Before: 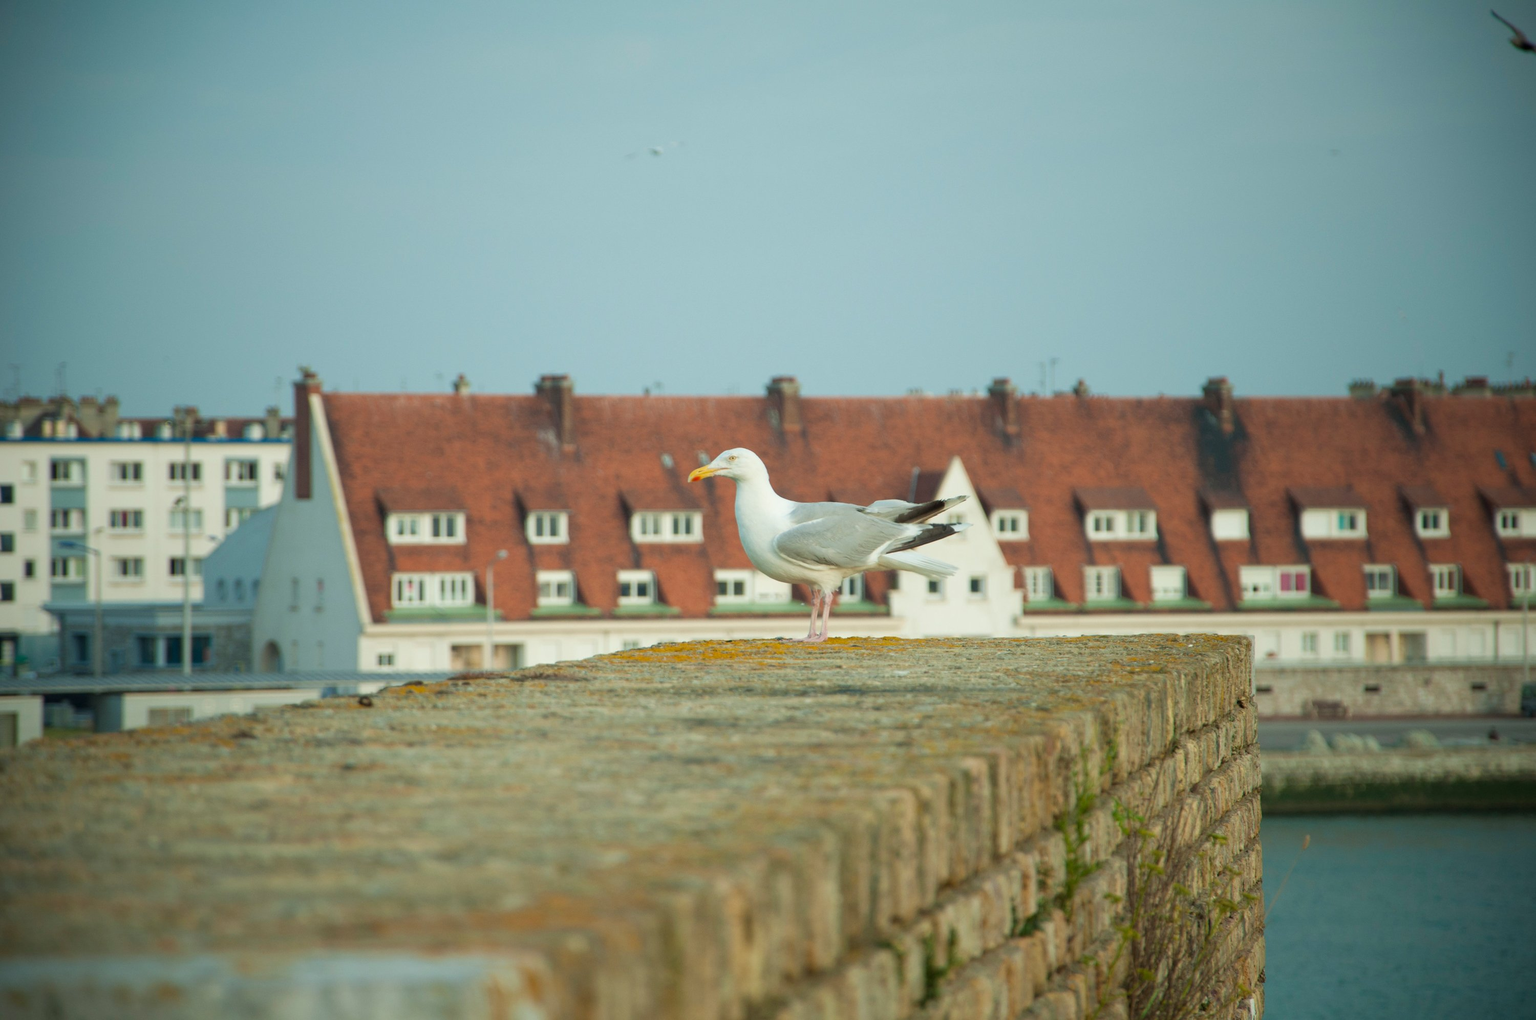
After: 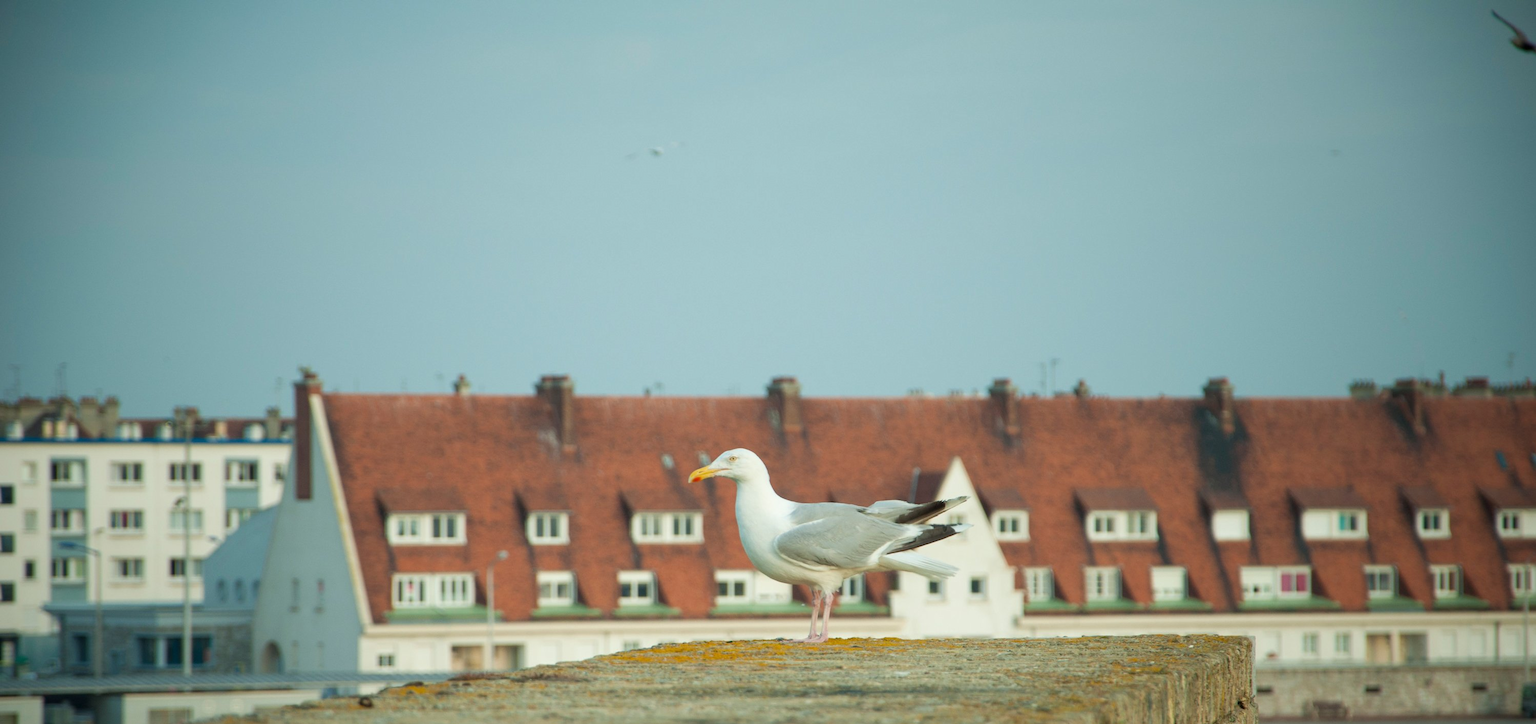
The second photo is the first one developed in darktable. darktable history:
crop: right 0%, bottom 28.992%
shadows and highlights: shadows 11.86, white point adjustment 1.18, highlights -1.25, soften with gaussian
